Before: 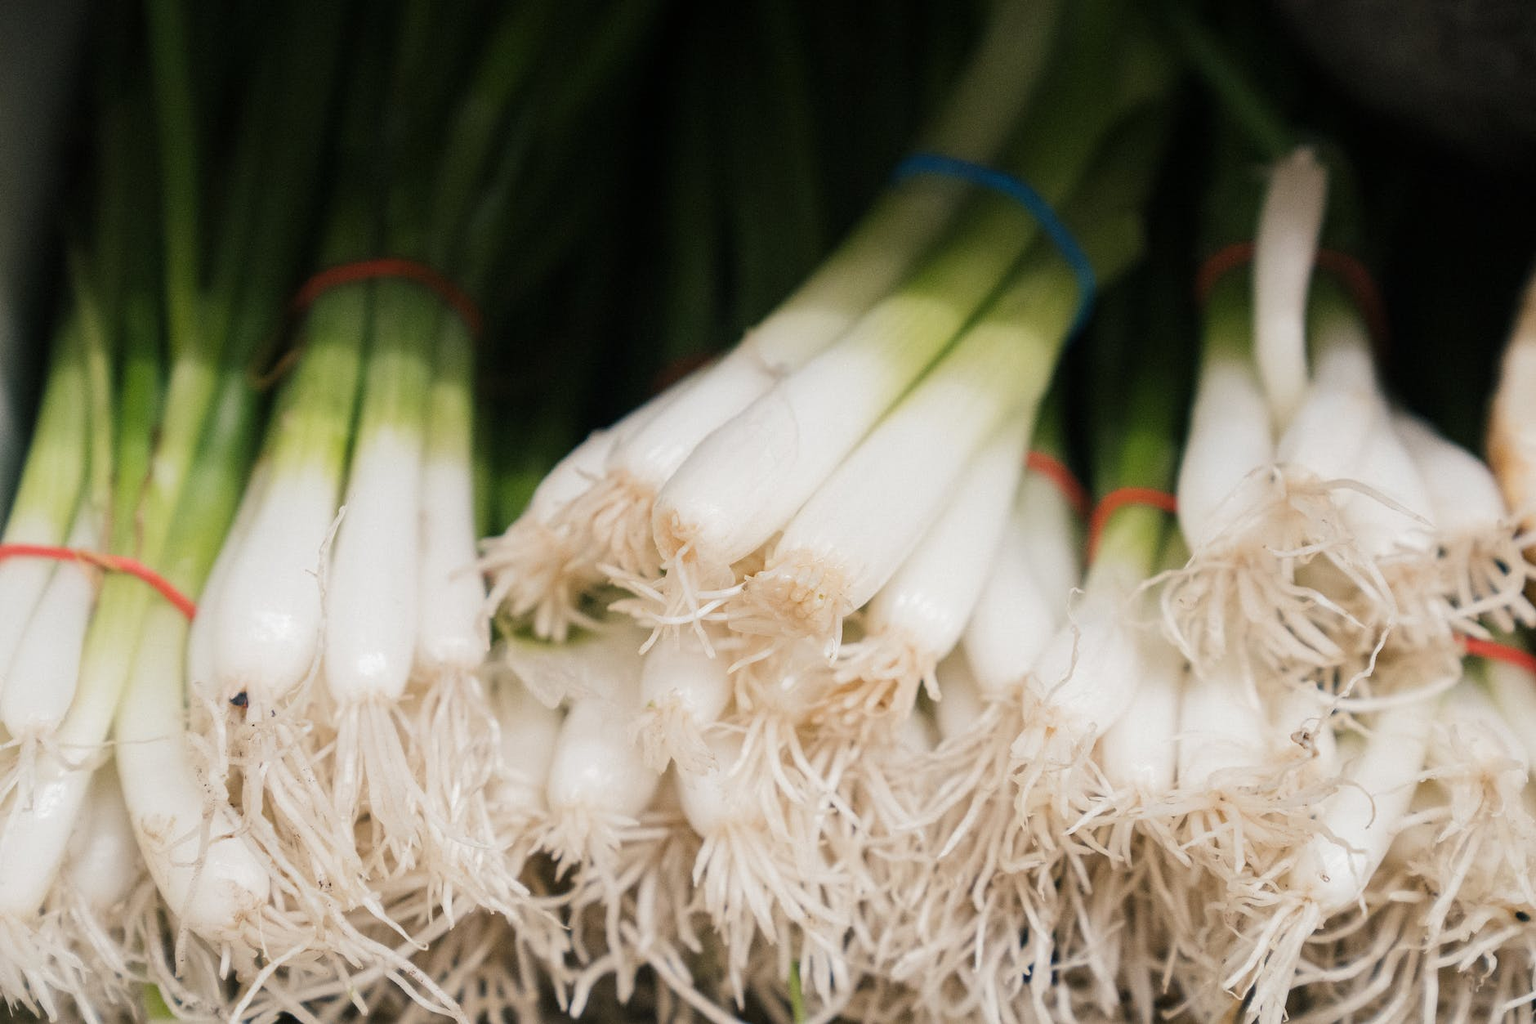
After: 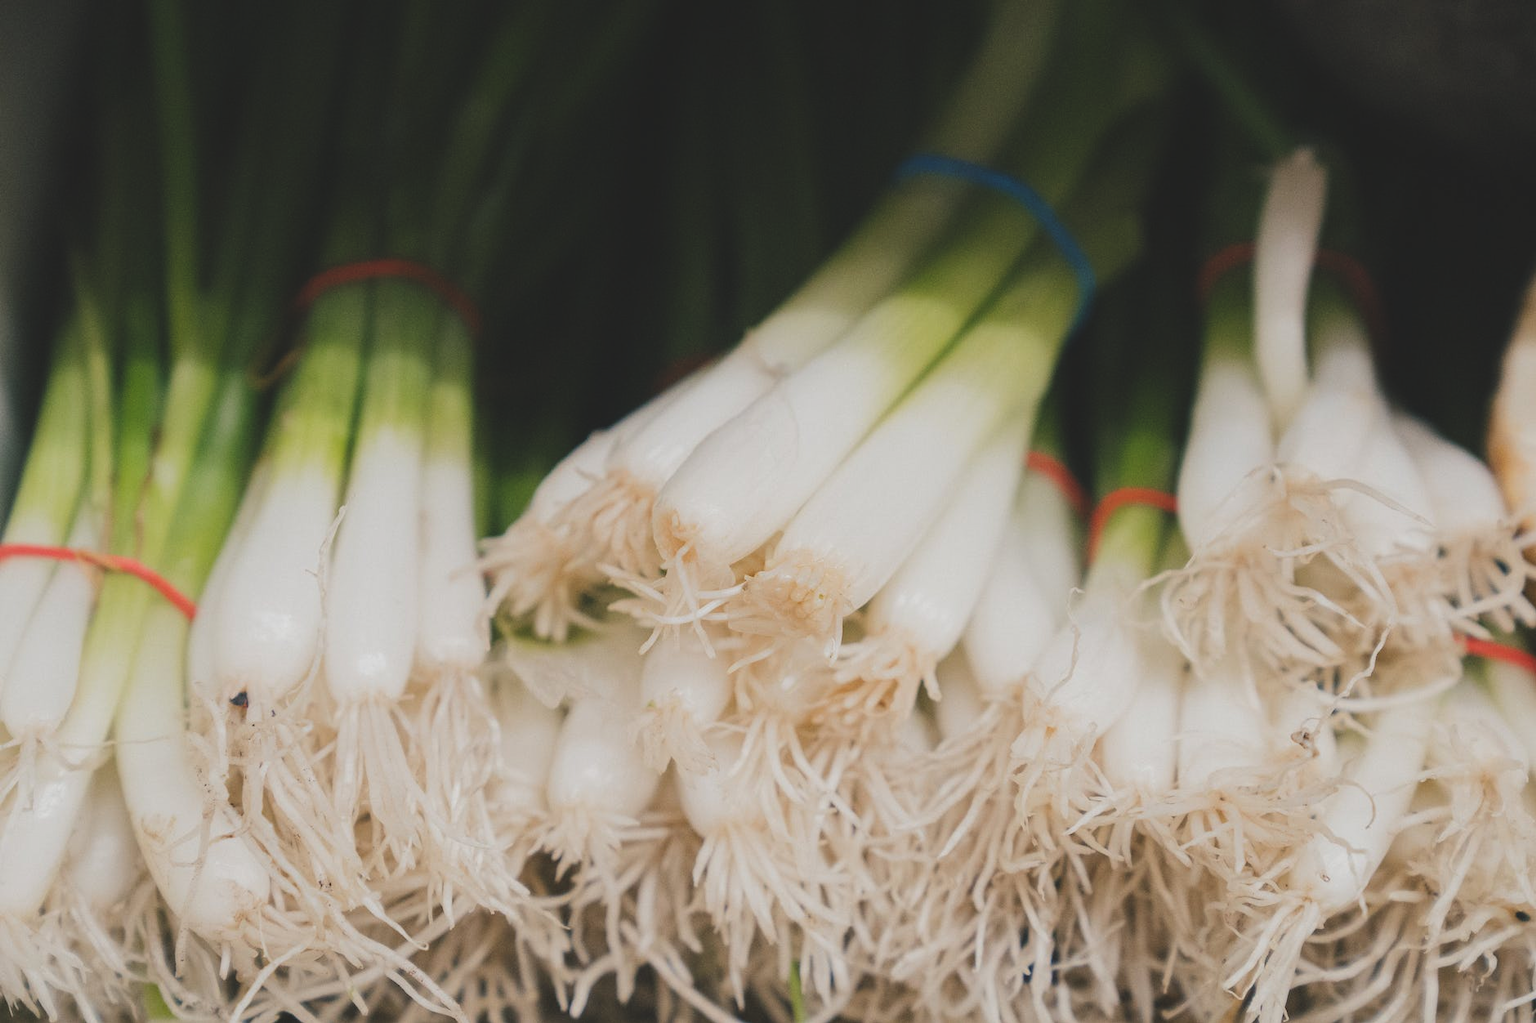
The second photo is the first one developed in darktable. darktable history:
contrast brightness saturation: contrast 0.07, brightness 0.08, saturation 0.18
exposure: black level correction -0.015, exposure -0.5 EV, compensate highlight preservation false
